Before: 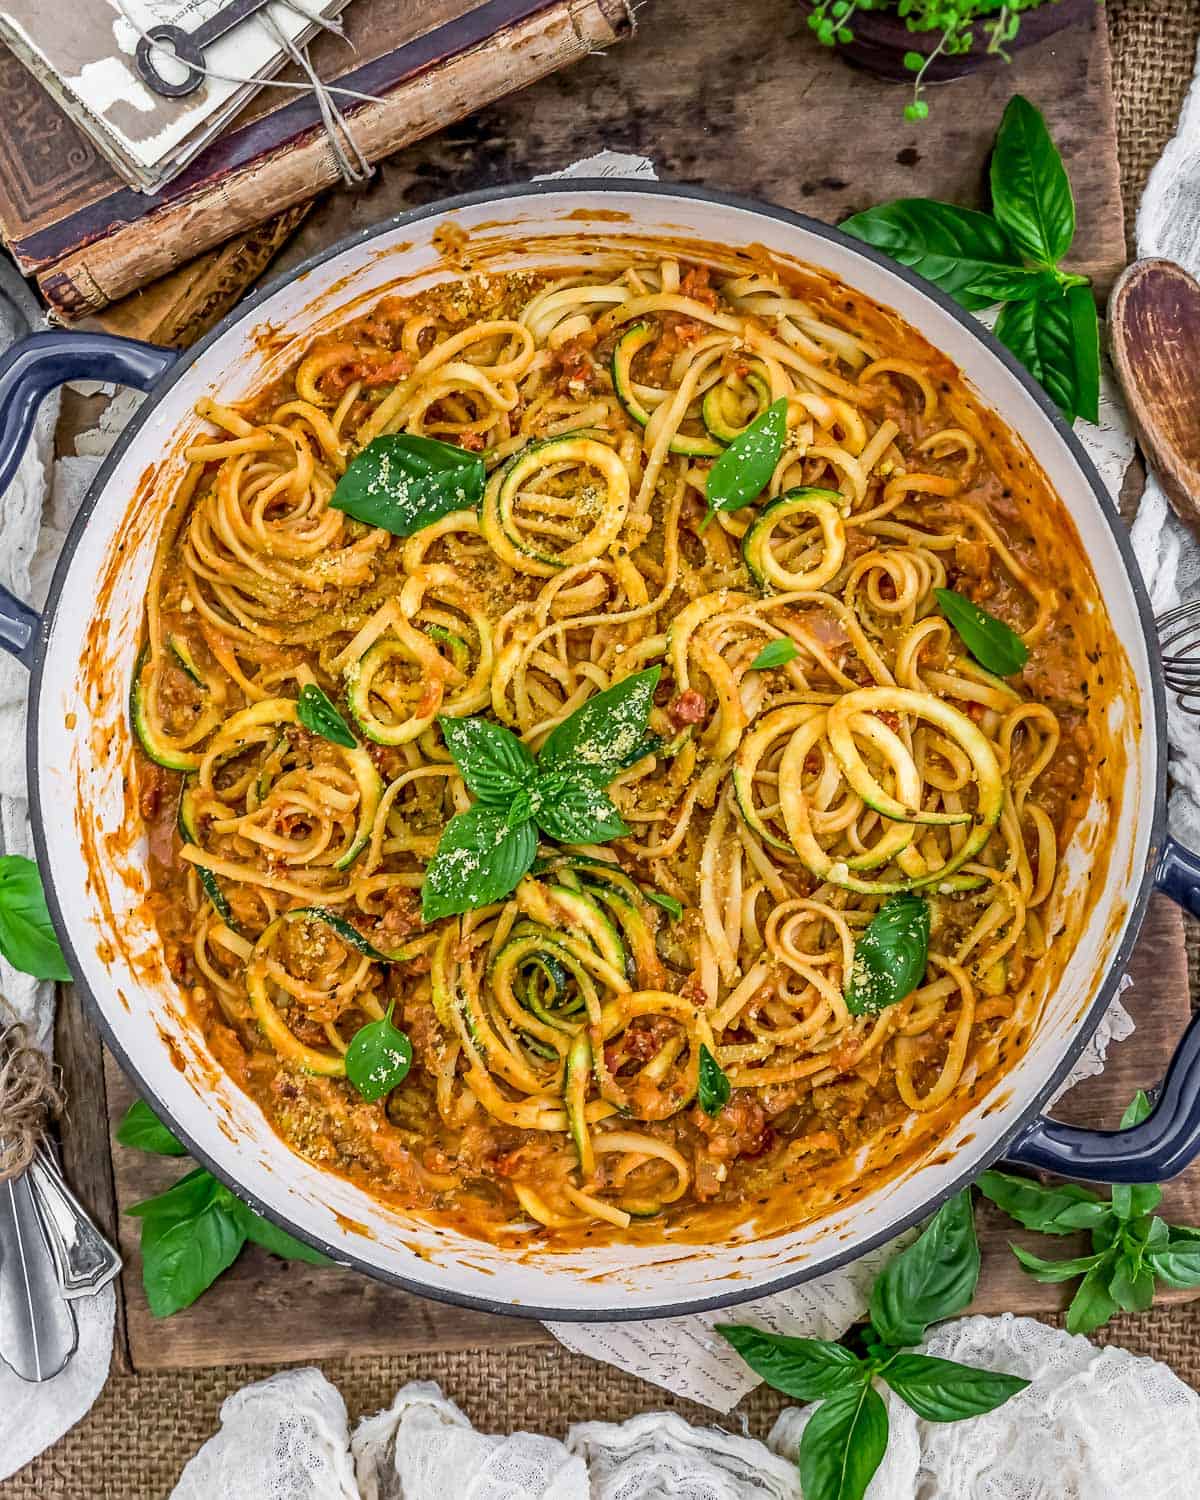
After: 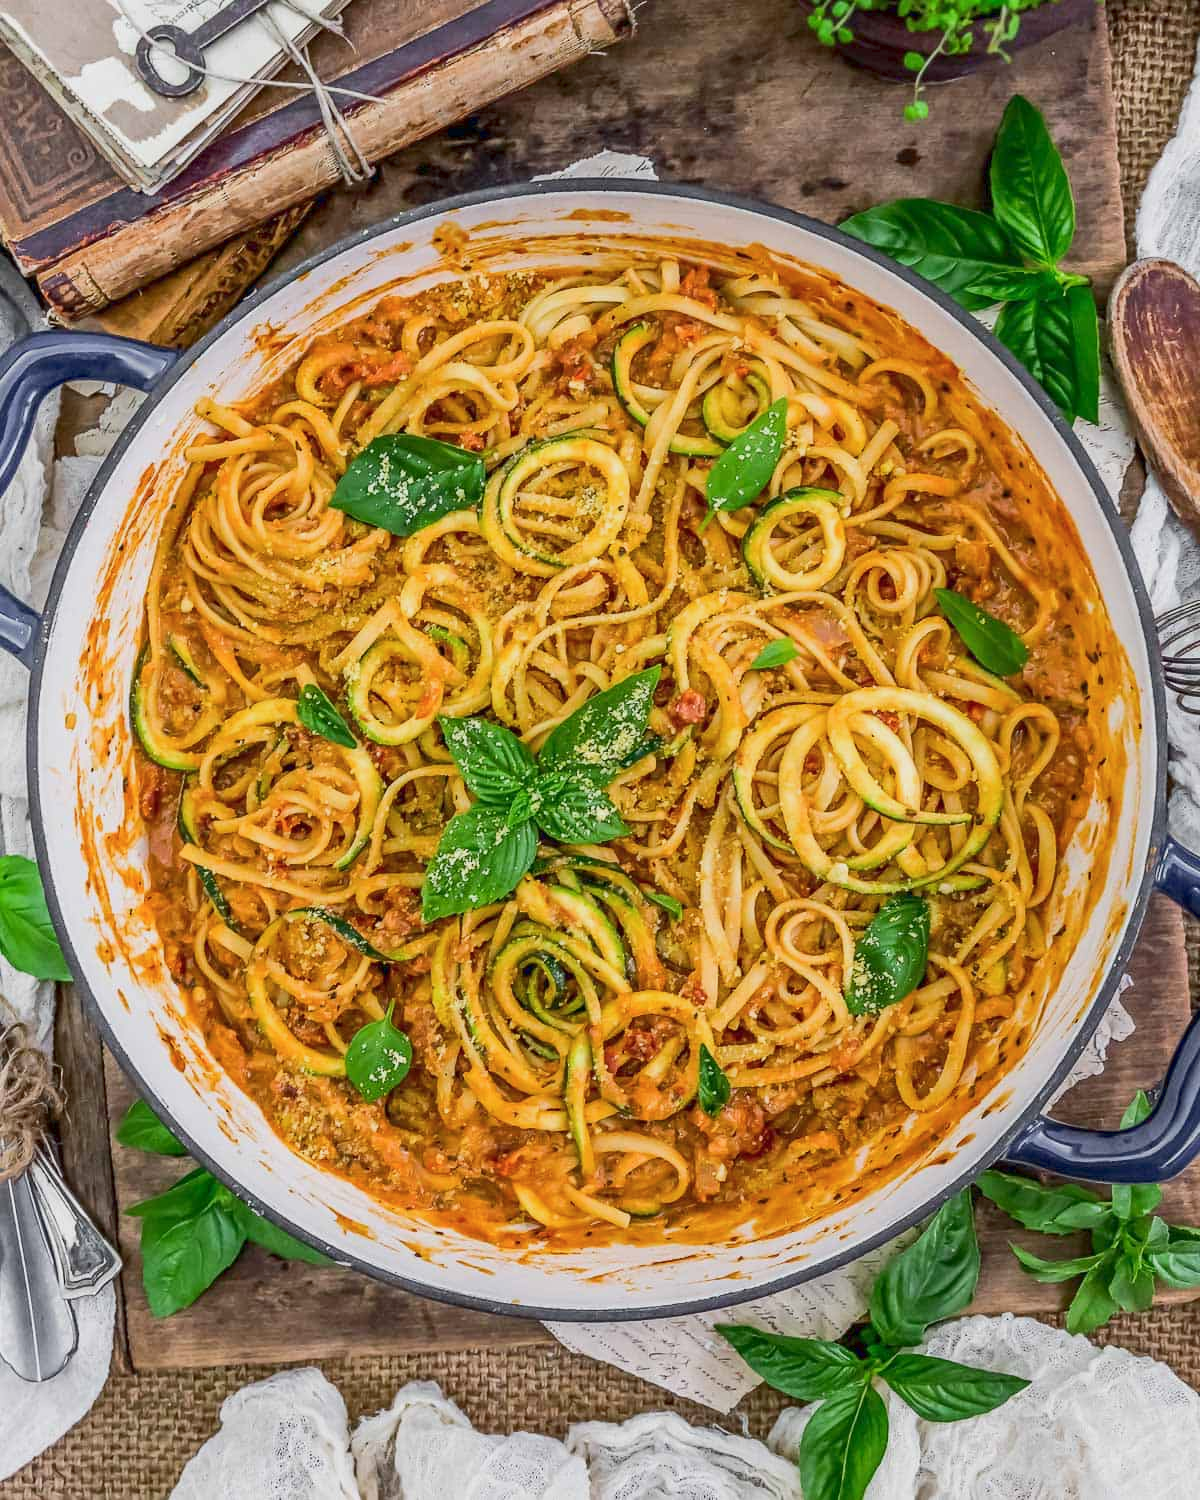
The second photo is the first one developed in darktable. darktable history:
tone equalizer: -8 EV -0.75 EV, -7 EV -0.7 EV, -6 EV -0.6 EV, -5 EV -0.4 EV, -3 EV 0.4 EV, -2 EV 0.6 EV, -1 EV 0.7 EV, +0 EV 0.75 EV, edges refinement/feathering 500, mask exposure compensation -1.57 EV, preserve details no
color balance rgb: contrast -30%
